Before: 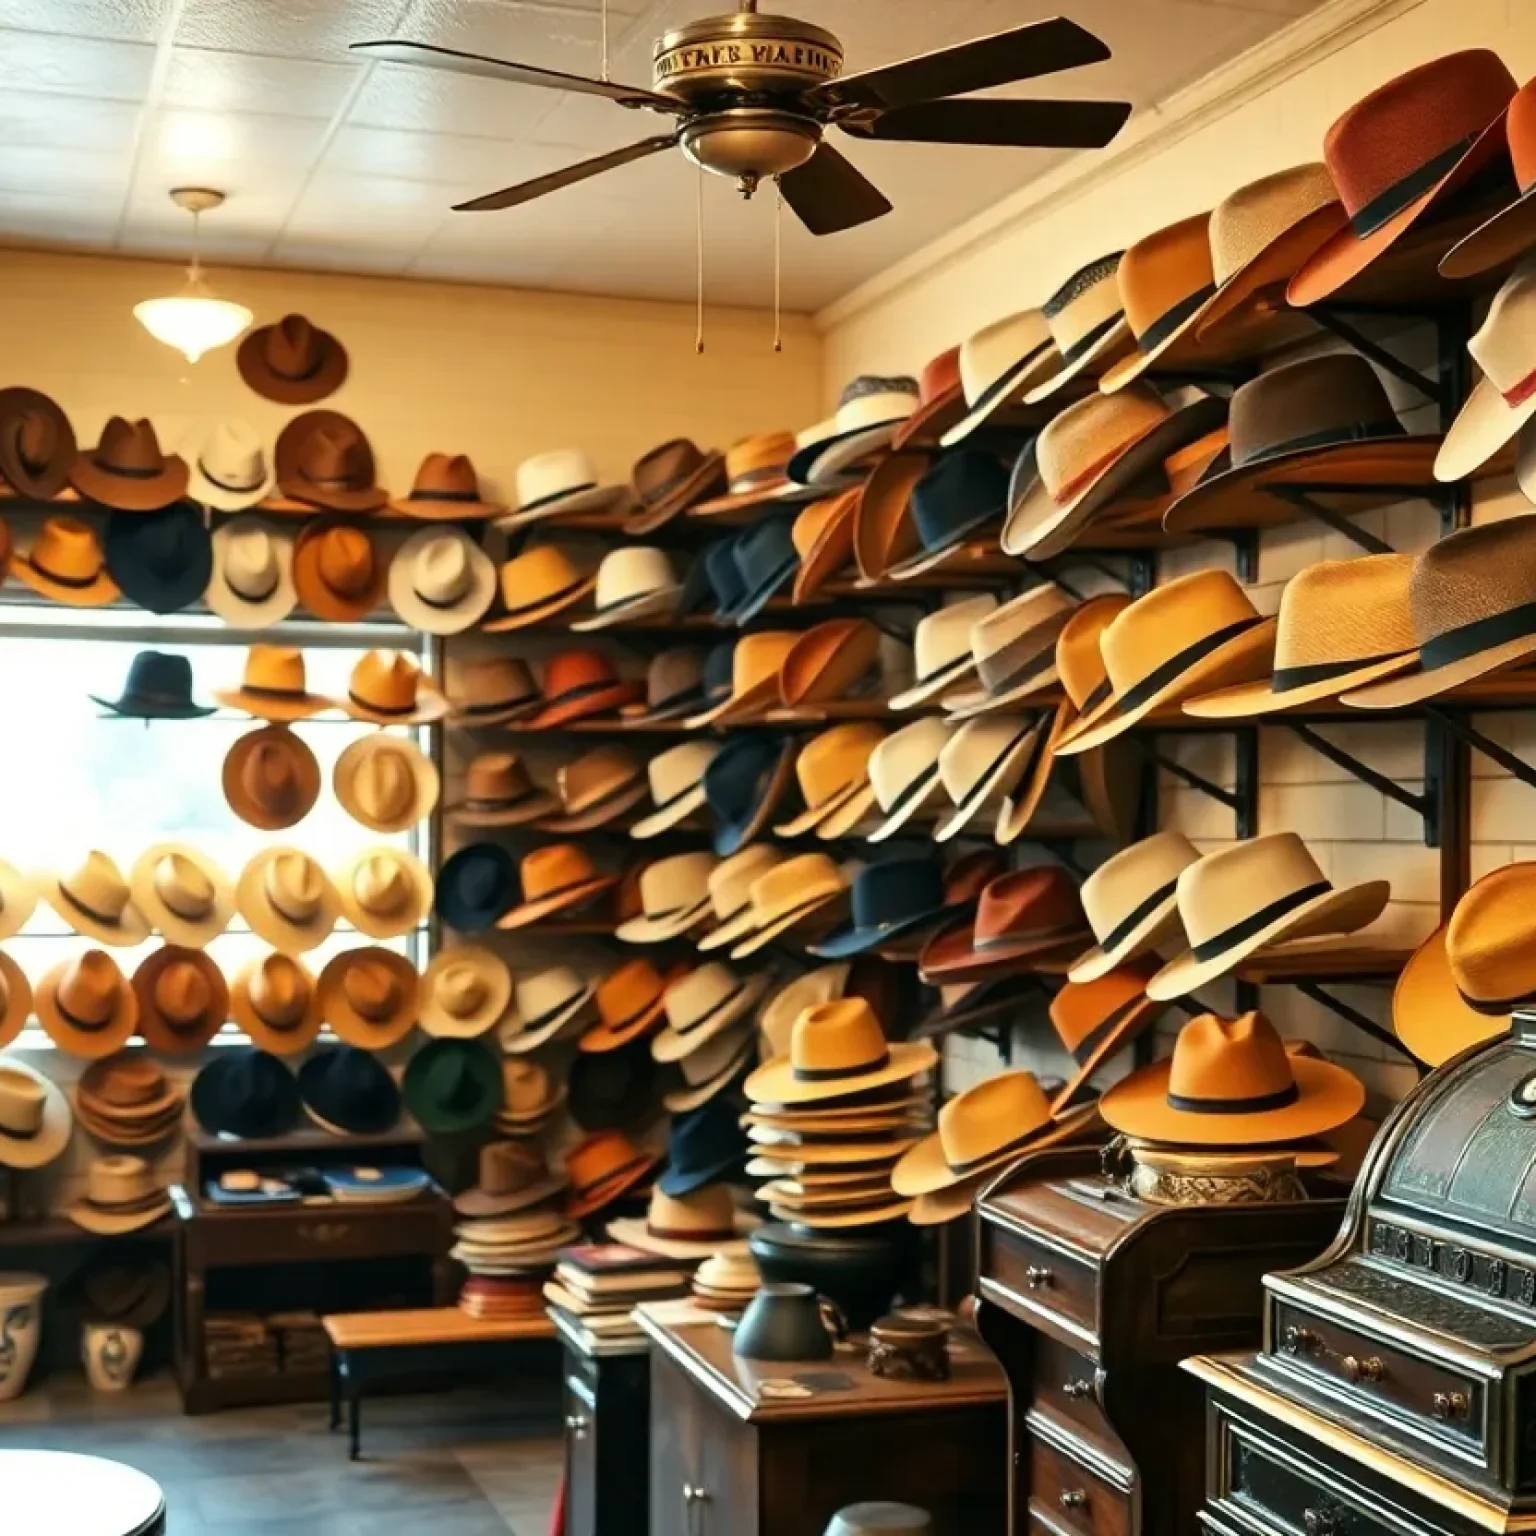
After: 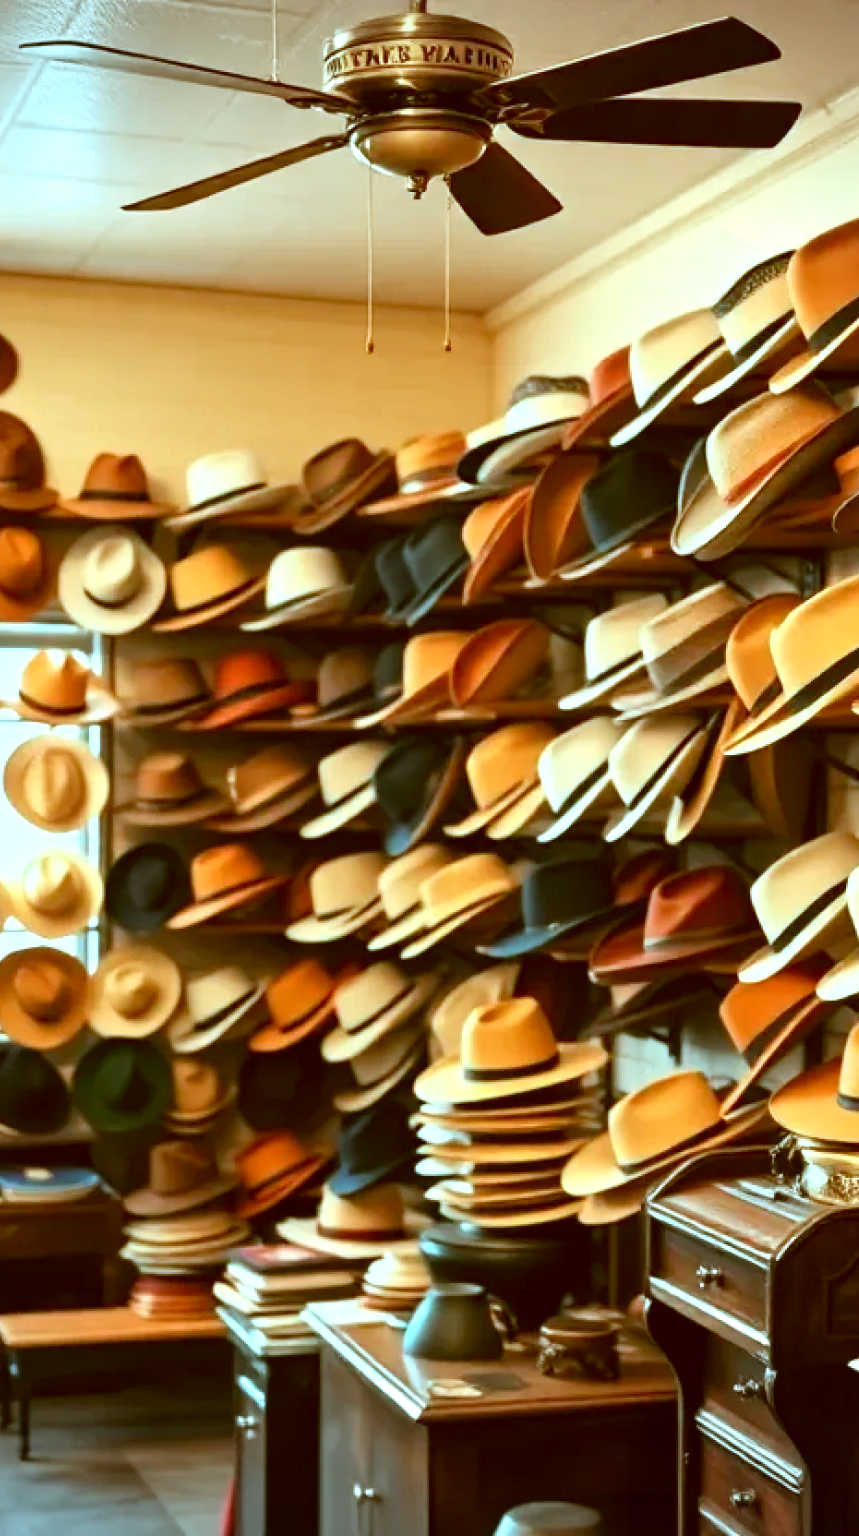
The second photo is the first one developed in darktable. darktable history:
crop: left 21.546%, right 22.519%
vignetting: brightness -0.399, saturation -0.311, unbound false
exposure: exposure 0.47 EV, compensate exposure bias true, compensate highlight preservation false
color correction: highlights a* -14.82, highlights b* -16.28, shadows a* 10.6, shadows b* 30.08
